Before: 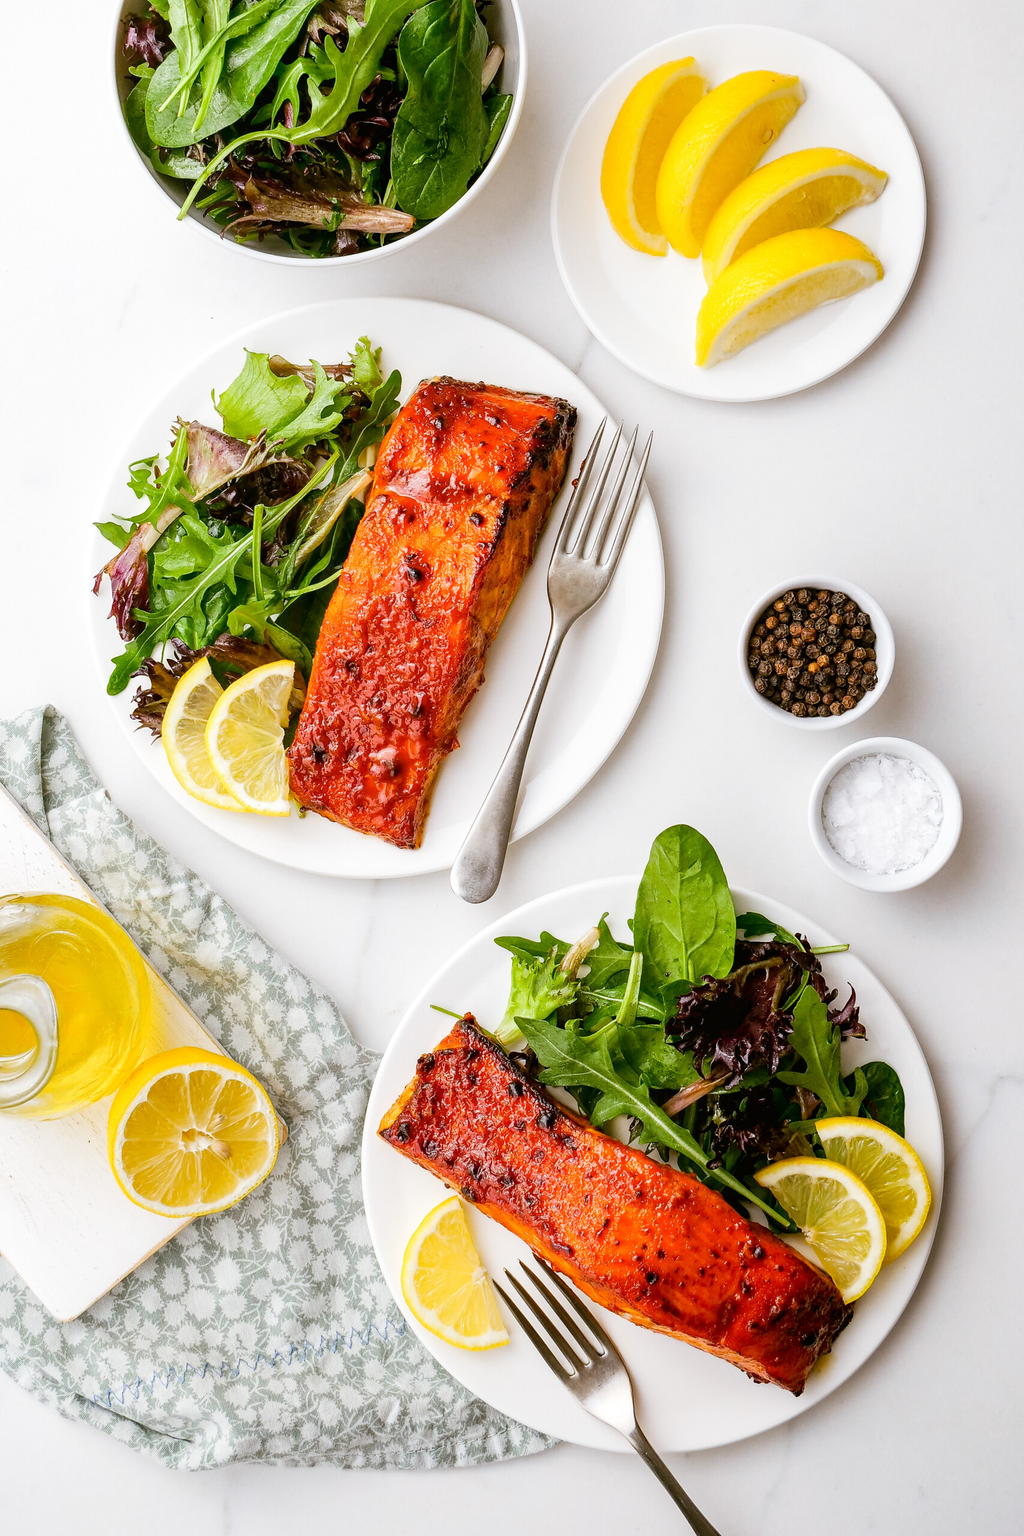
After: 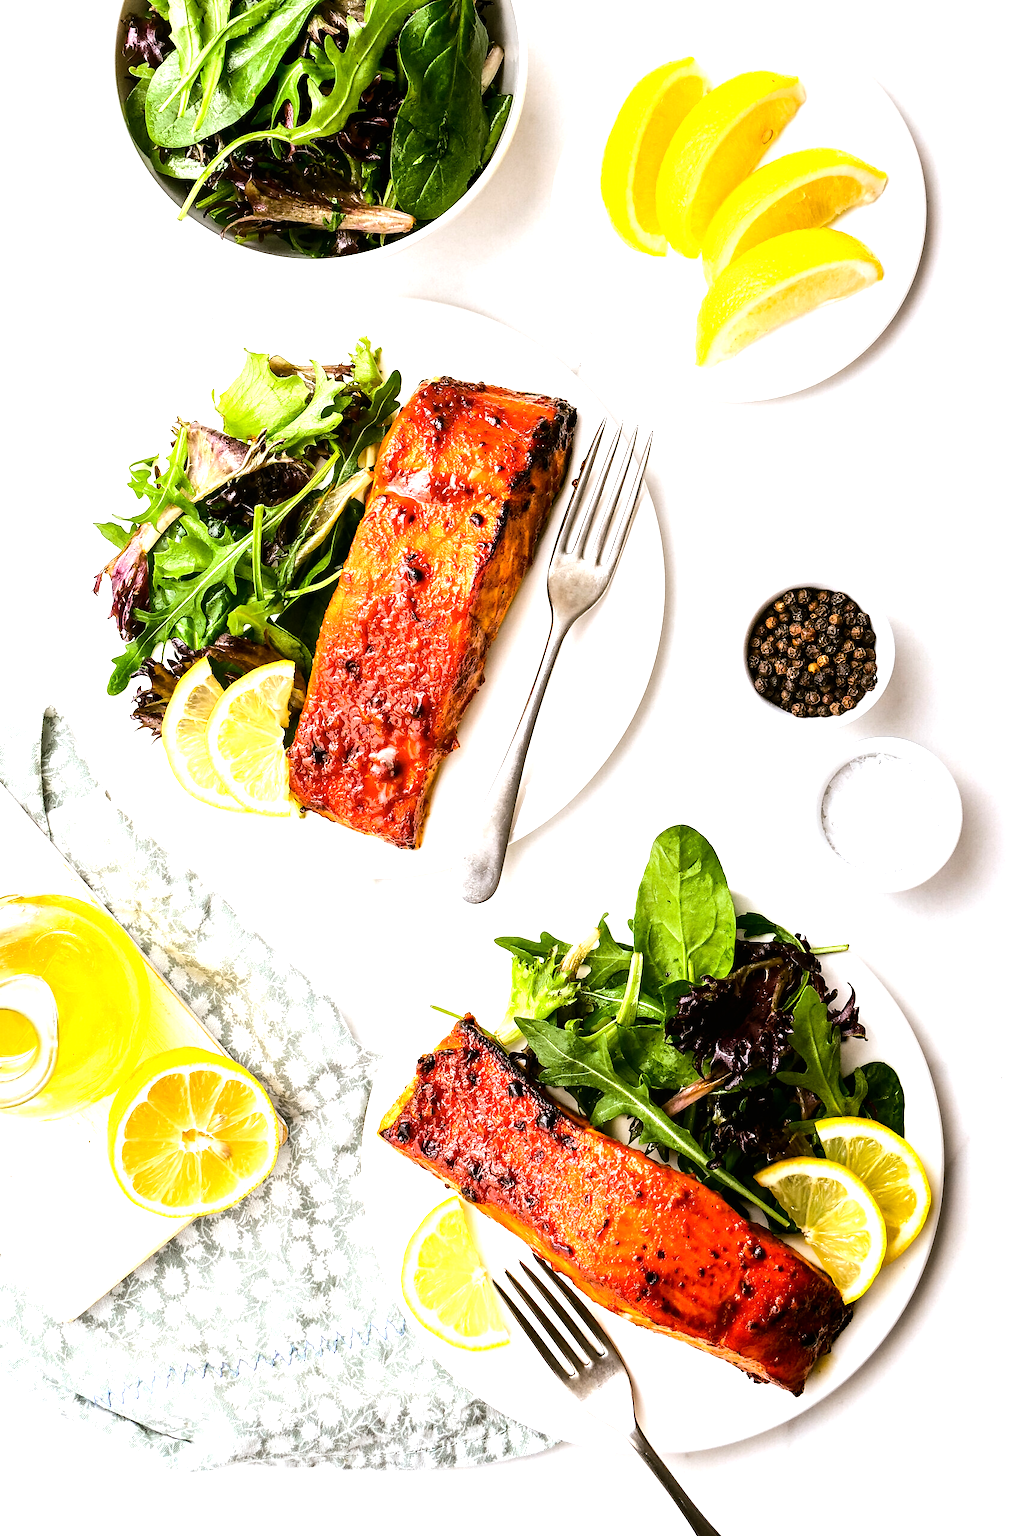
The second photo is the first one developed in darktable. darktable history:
tone equalizer: -8 EV -1.07 EV, -7 EV -1.03 EV, -6 EV -0.864 EV, -5 EV -0.585 EV, -3 EV 0.584 EV, -2 EV 0.863 EV, -1 EV 1.01 EV, +0 EV 1.06 EV, edges refinement/feathering 500, mask exposure compensation -1.57 EV, preserve details no
